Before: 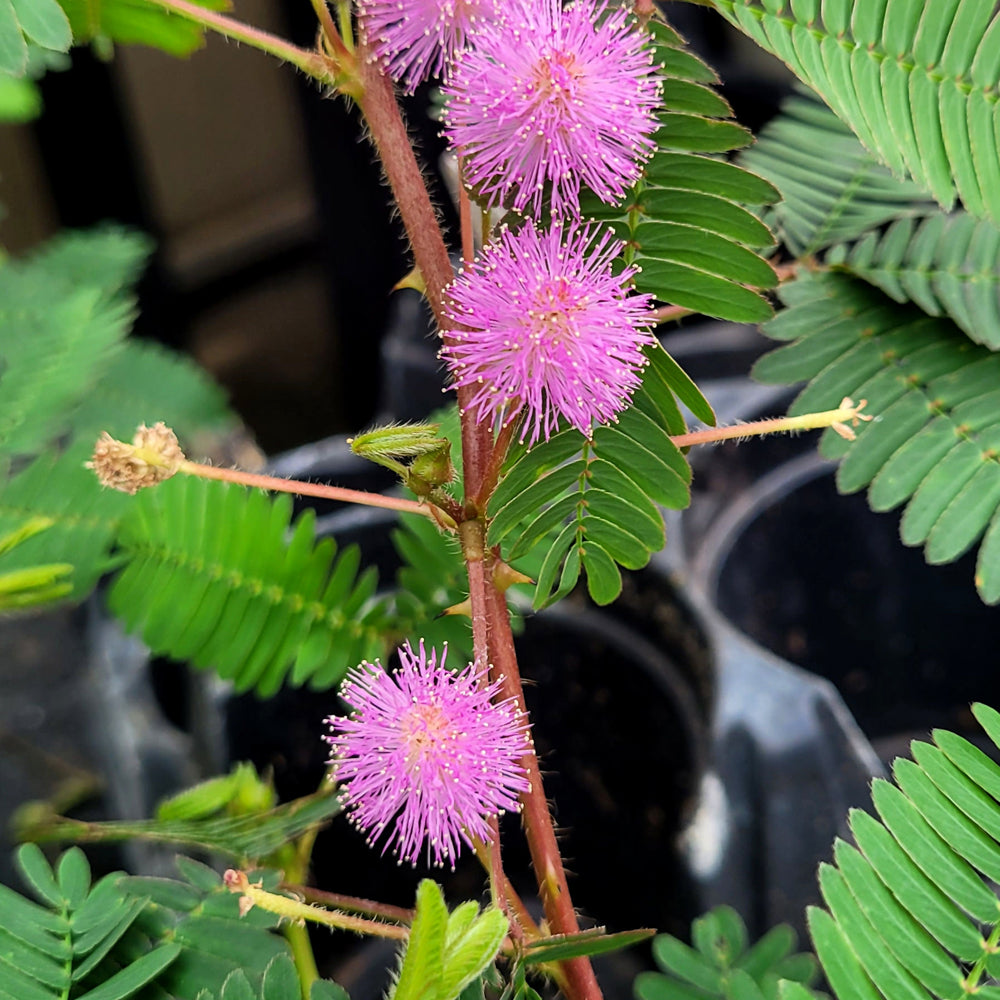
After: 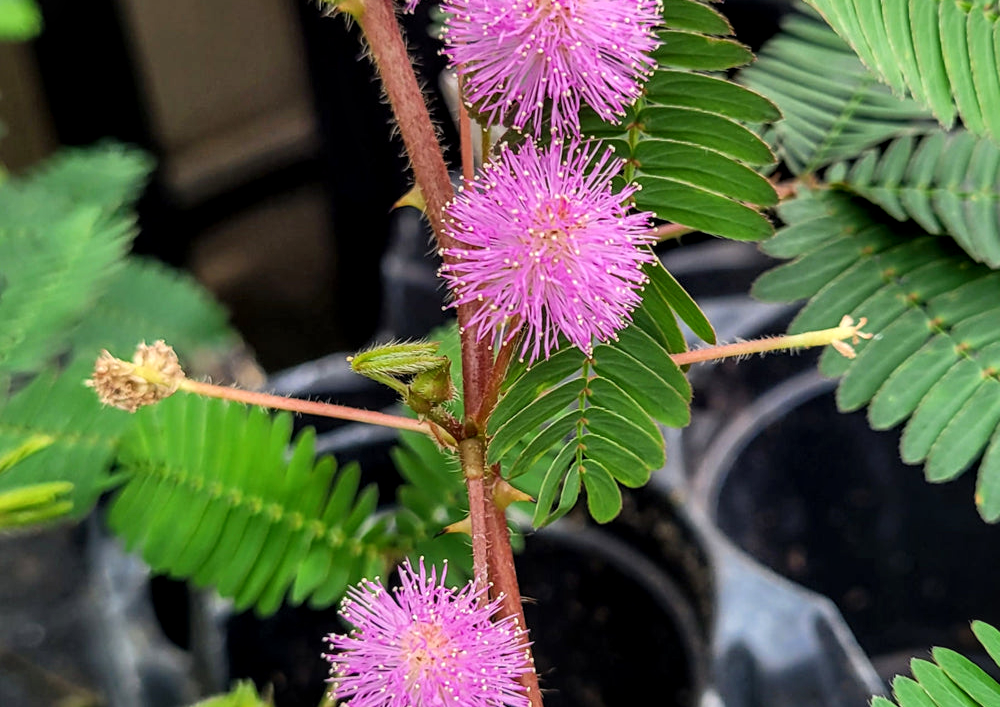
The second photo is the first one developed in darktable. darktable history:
crop and rotate: top 8.293%, bottom 20.996%
shadows and highlights: shadows 37.27, highlights -28.18, soften with gaussian
local contrast: on, module defaults
